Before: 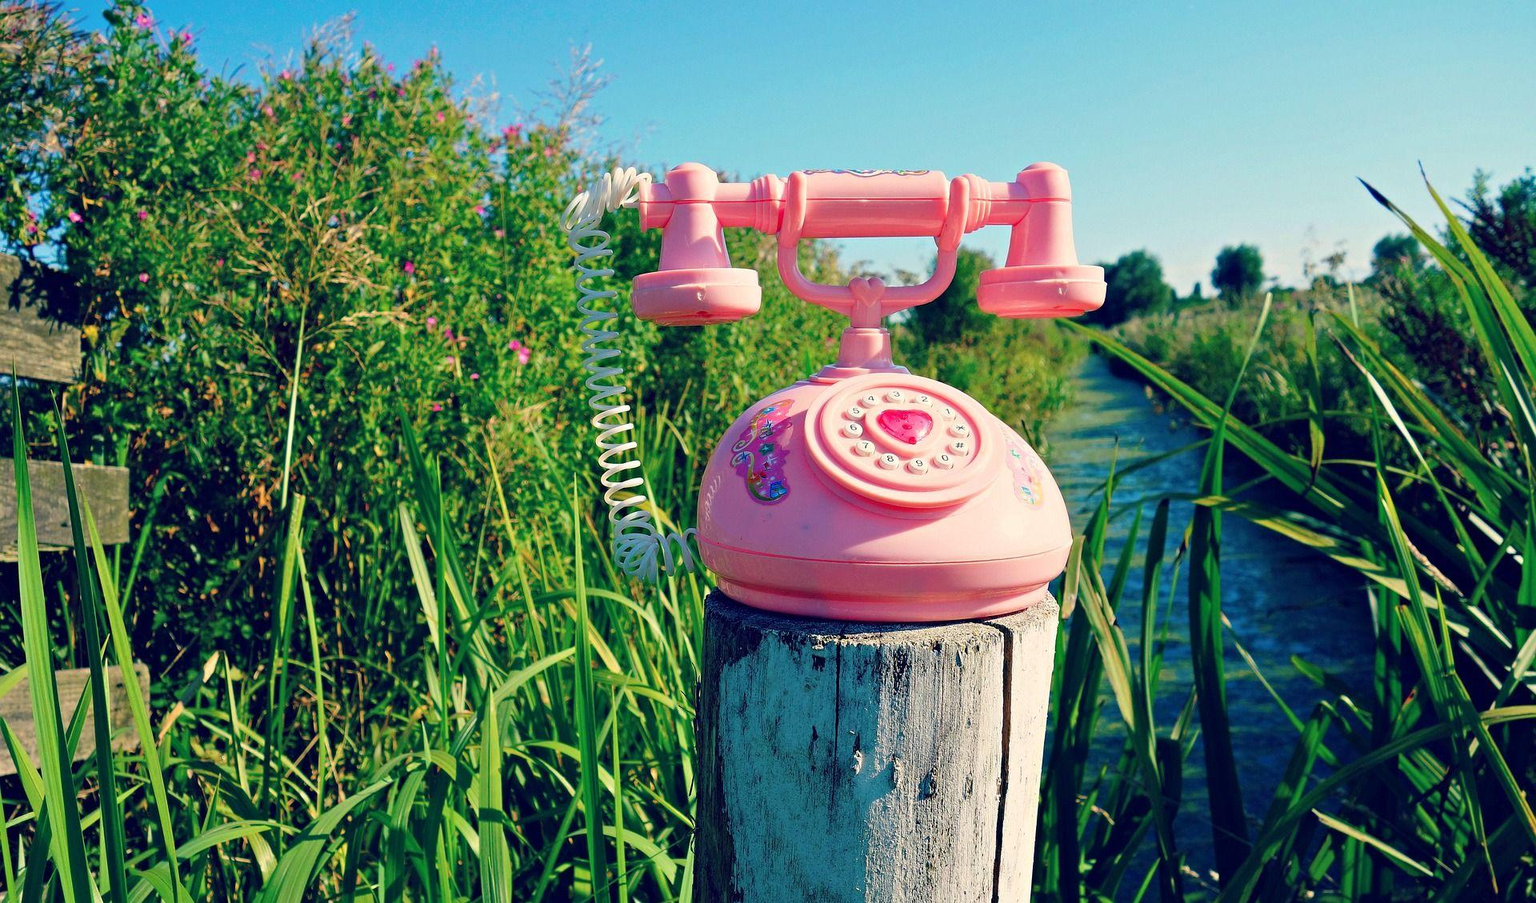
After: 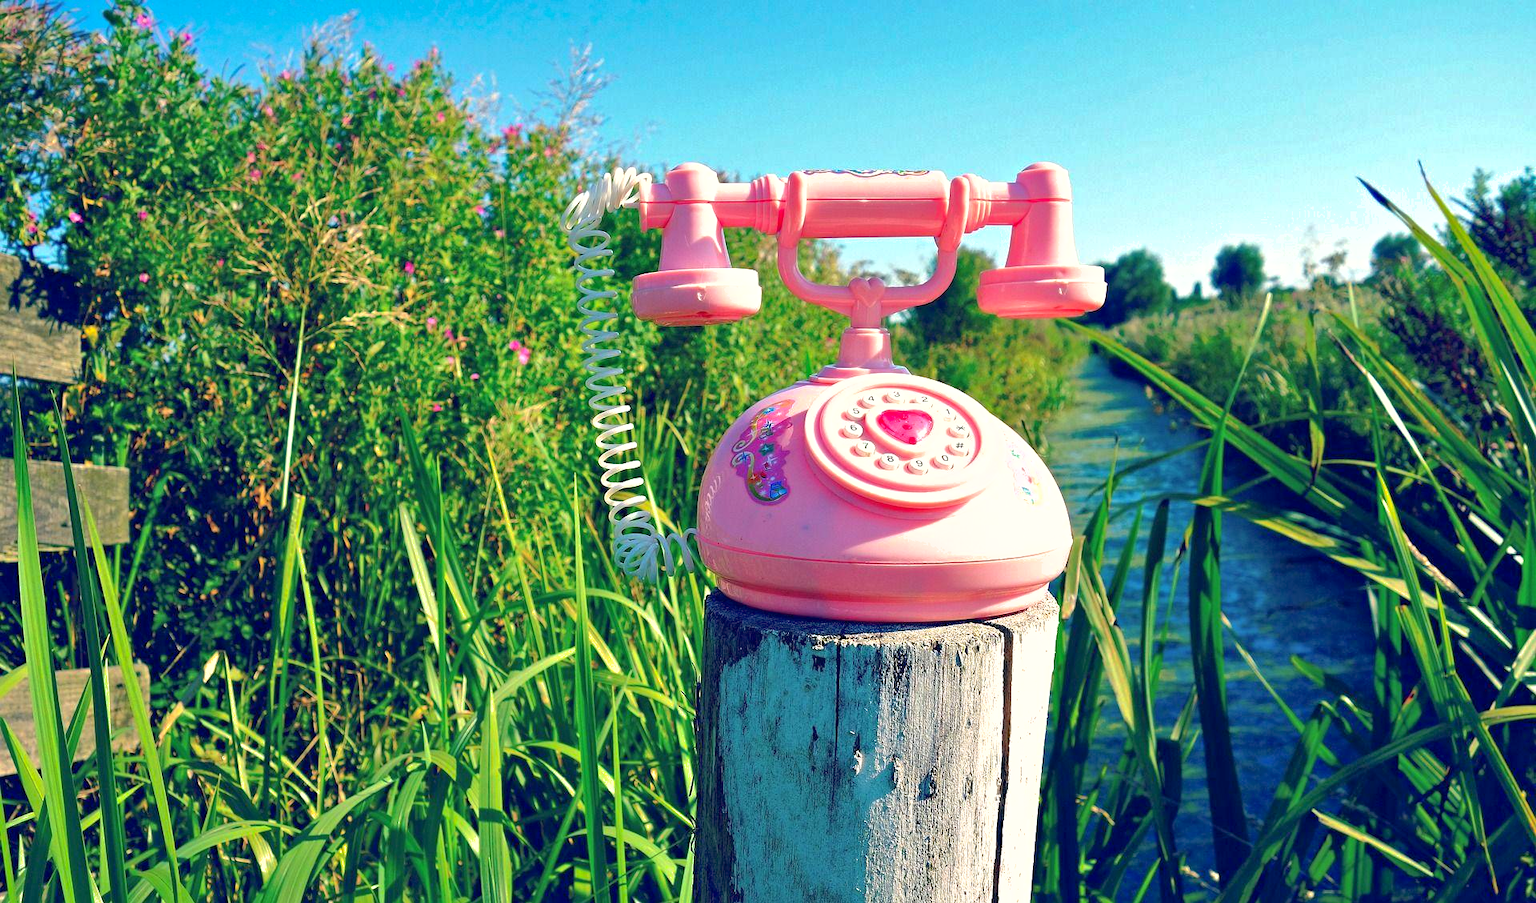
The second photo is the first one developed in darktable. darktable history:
exposure: exposure 0.496 EV, compensate highlight preservation false
shadows and highlights: on, module defaults
